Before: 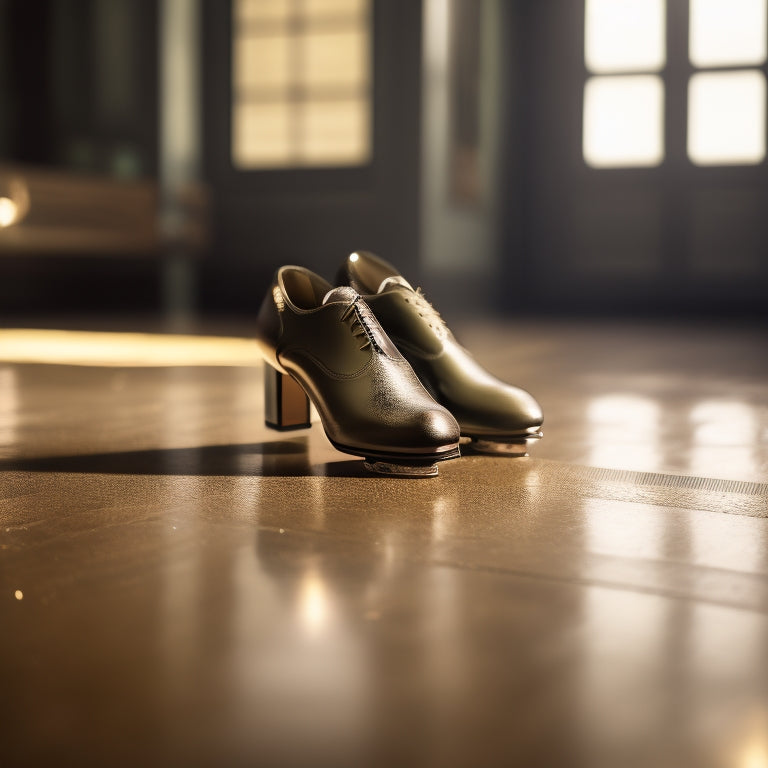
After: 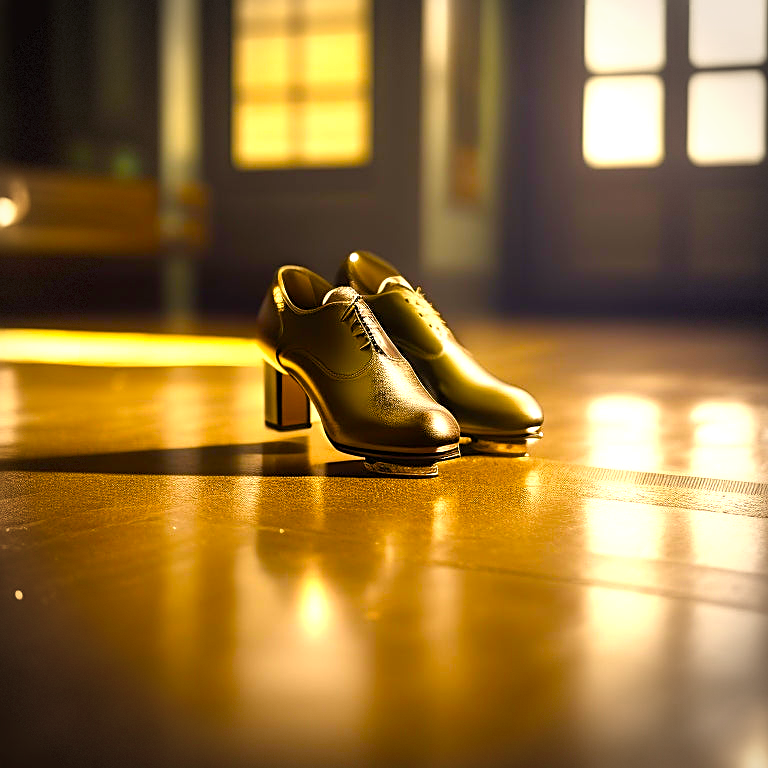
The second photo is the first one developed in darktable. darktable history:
sharpen: on, module defaults
color balance rgb: linear chroma grading › global chroma 25%, perceptual saturation grading › global saturation 45%, perceptual saturation grading › highlights -50%, perceptual saturation grading › shadows 30%, perceptual brilliance grading › global brilliance 18%, global vibrance 40%
color correction: highlights a* 2.72, highlights b* 22.8
white balance: red 1.009, blue 1.027
vignetting: dithering 8-bit output, unbound false
